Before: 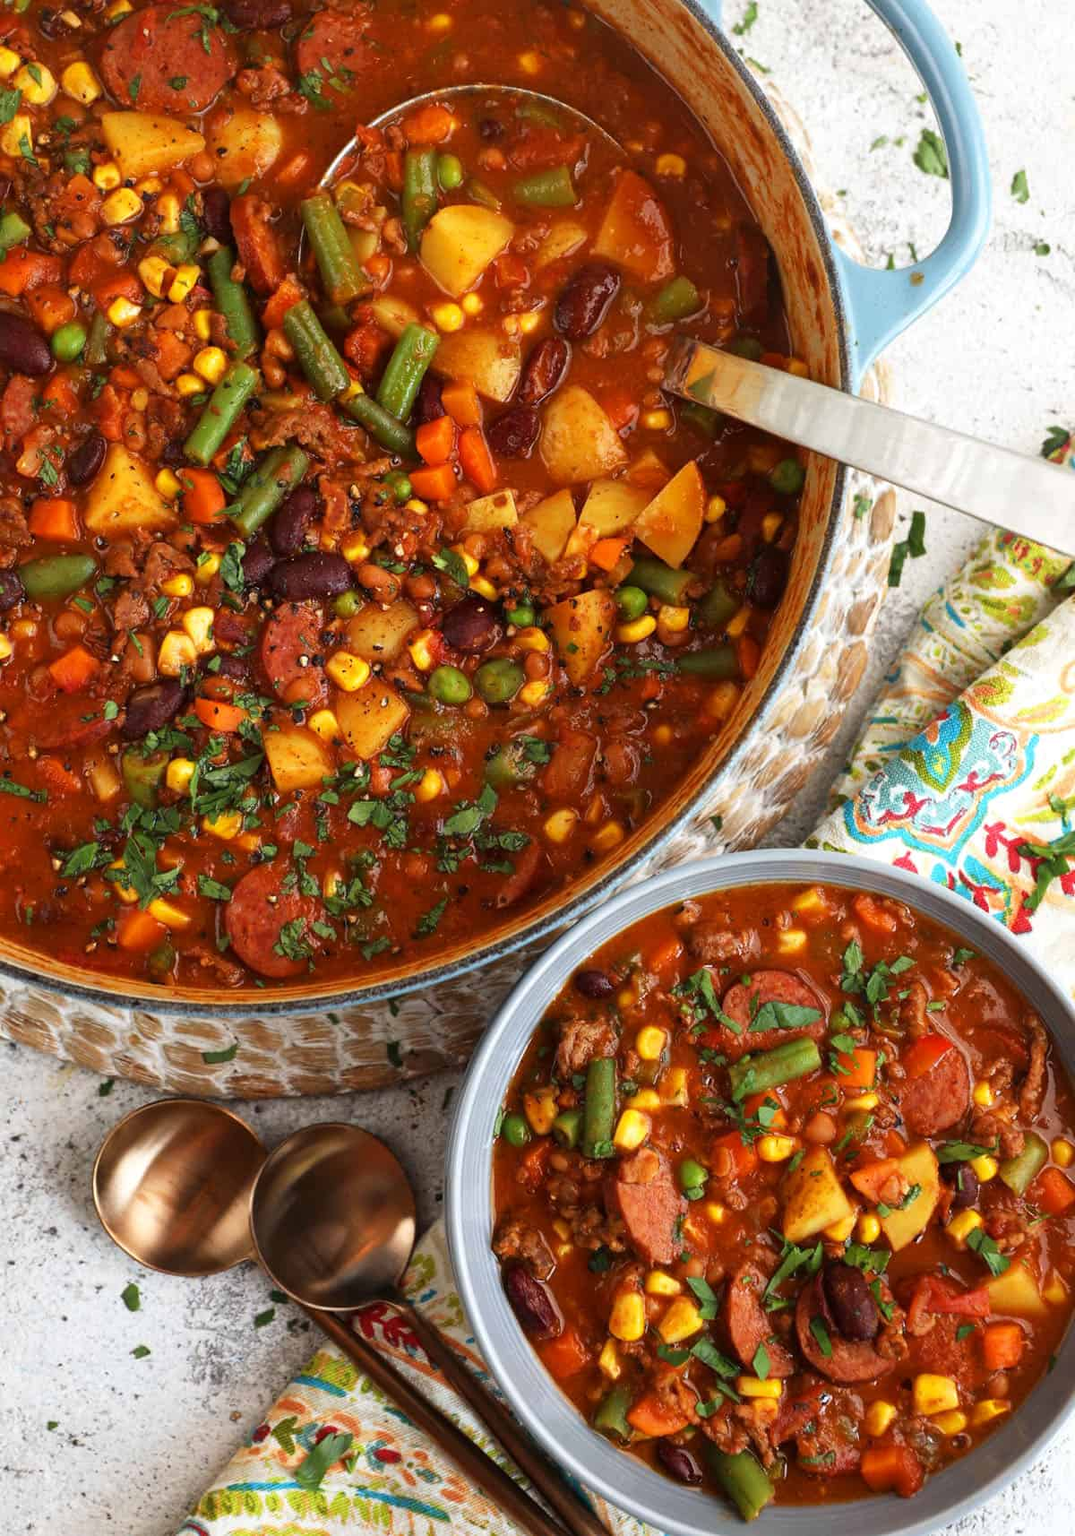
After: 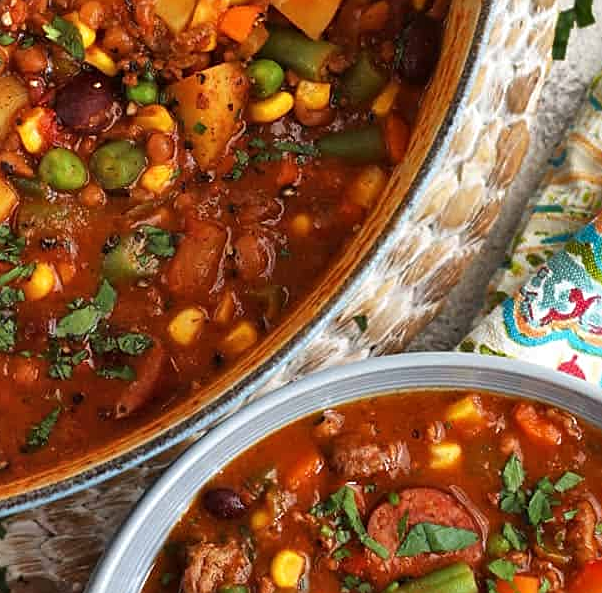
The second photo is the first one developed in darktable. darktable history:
crop: left 36.607%, top 34.735%, right 13.146%, bottom 30.611%
shadows and highlights: radius 100.41, shadows 50.55, highlights -64.36, highlights color adjustment 49.82%, soften with gaussian
sharpen: on, module defaults
